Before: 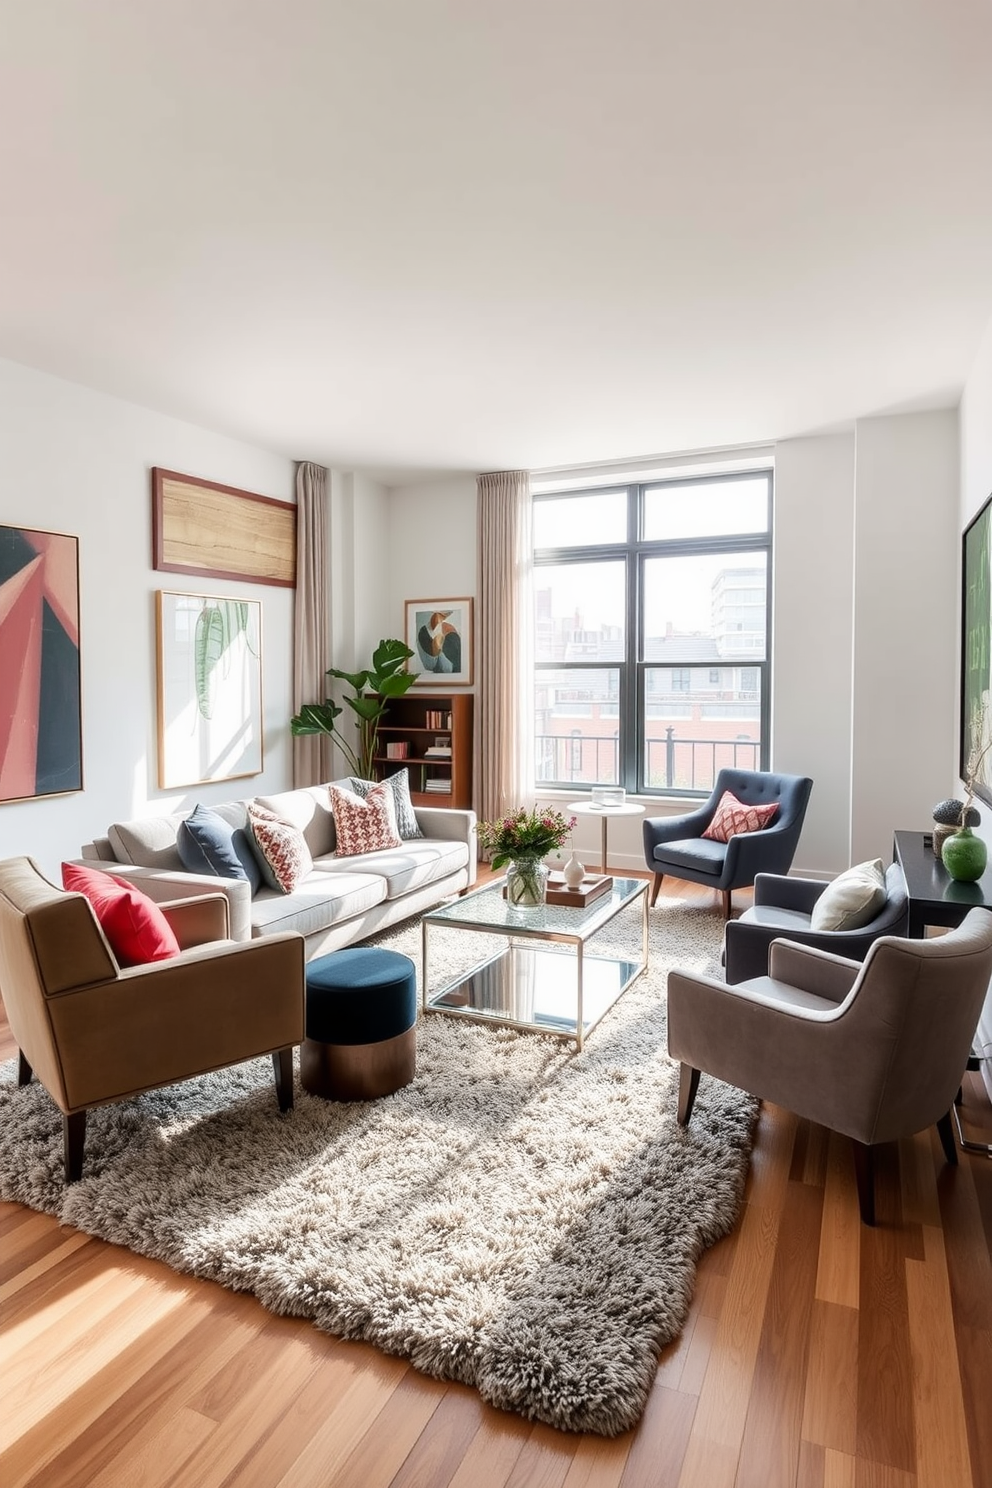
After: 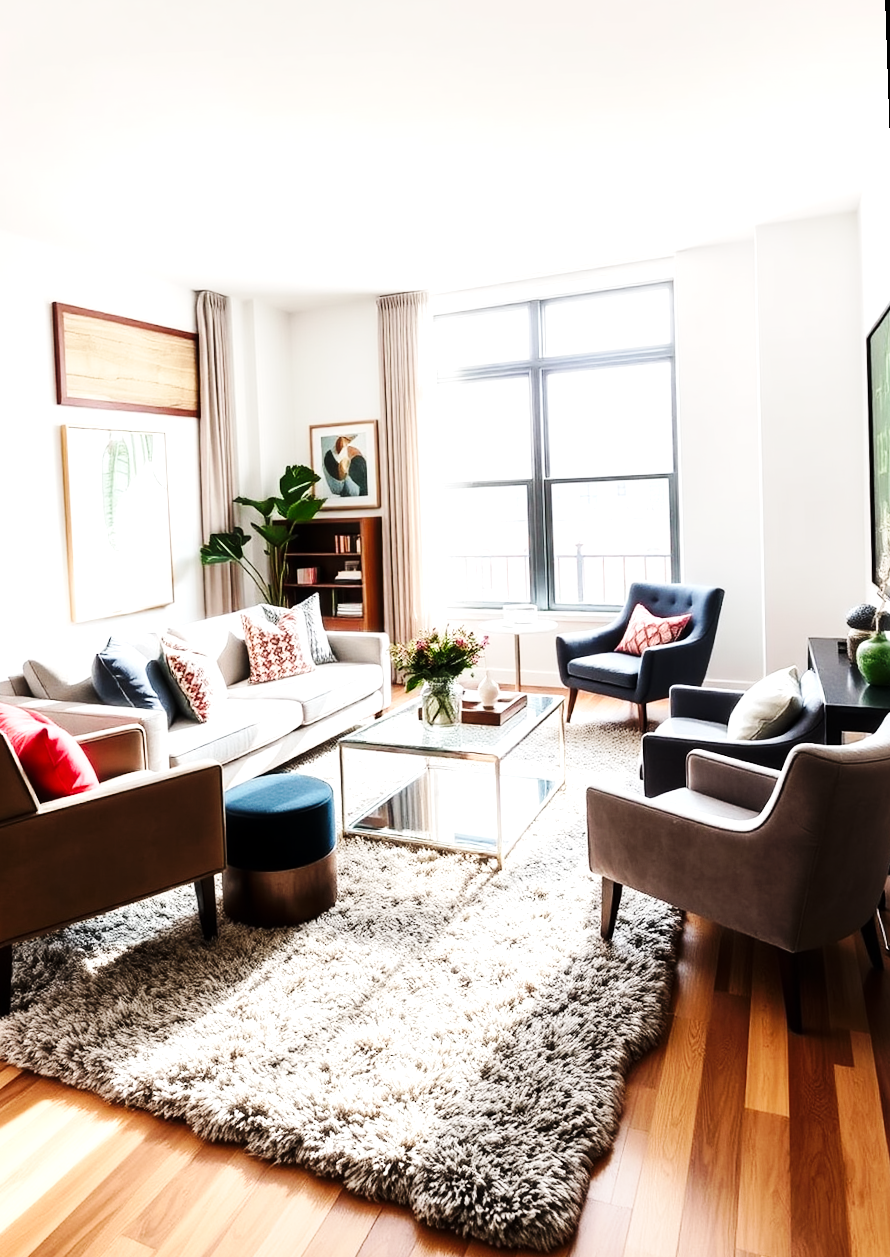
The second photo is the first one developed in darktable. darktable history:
rotate and perspective: rotation -2.12°, lens shift (vertical) 0.009, lens shift (horizontal) -0.008, automatic cropping original format, crop left 0.036, crop right 0.964, crop top 0.05, crop bottom 0.959
crop and rotate: left 8.262%, top 9.226%
base curve: curves: ch0 [(0, 0) (0.032, 0.025) (0.121, 0.166) (0.206, 0.329) (0.605, 0.79) (1, 1)], preserve colors none
tone equalizer: -8 EV -0.75 EV, -7 EV -0.7 EV, -6 EV -0.6 EV, -5 EV -0.4 EV, -3 EV 0.4 EV, -2 EV 0.6 EV, -1 EV 0.7 EV, +0 EV 0.75 EV, edges refinement/feathering 500, mask exposure compensation -1.57 EV, preserve details no
